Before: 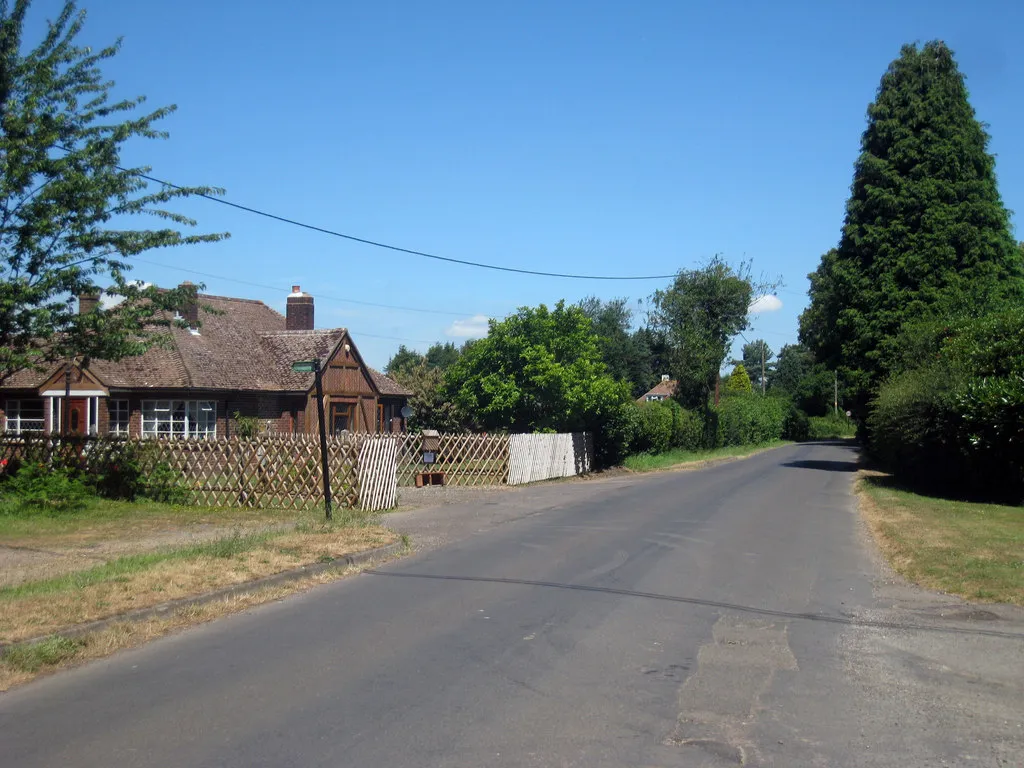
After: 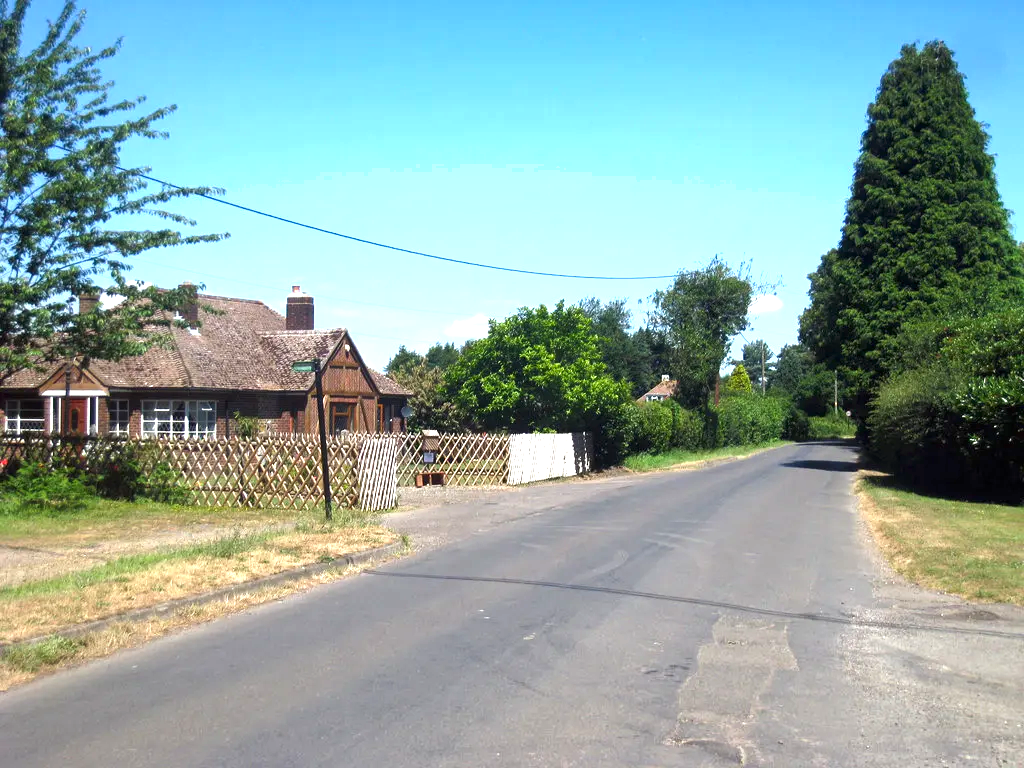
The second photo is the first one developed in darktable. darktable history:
shadows and highlights: radius 264.75, soften with gaussian
exposure: black level correction 0, exposure 1.2 EV, compensate highlight preservation false
